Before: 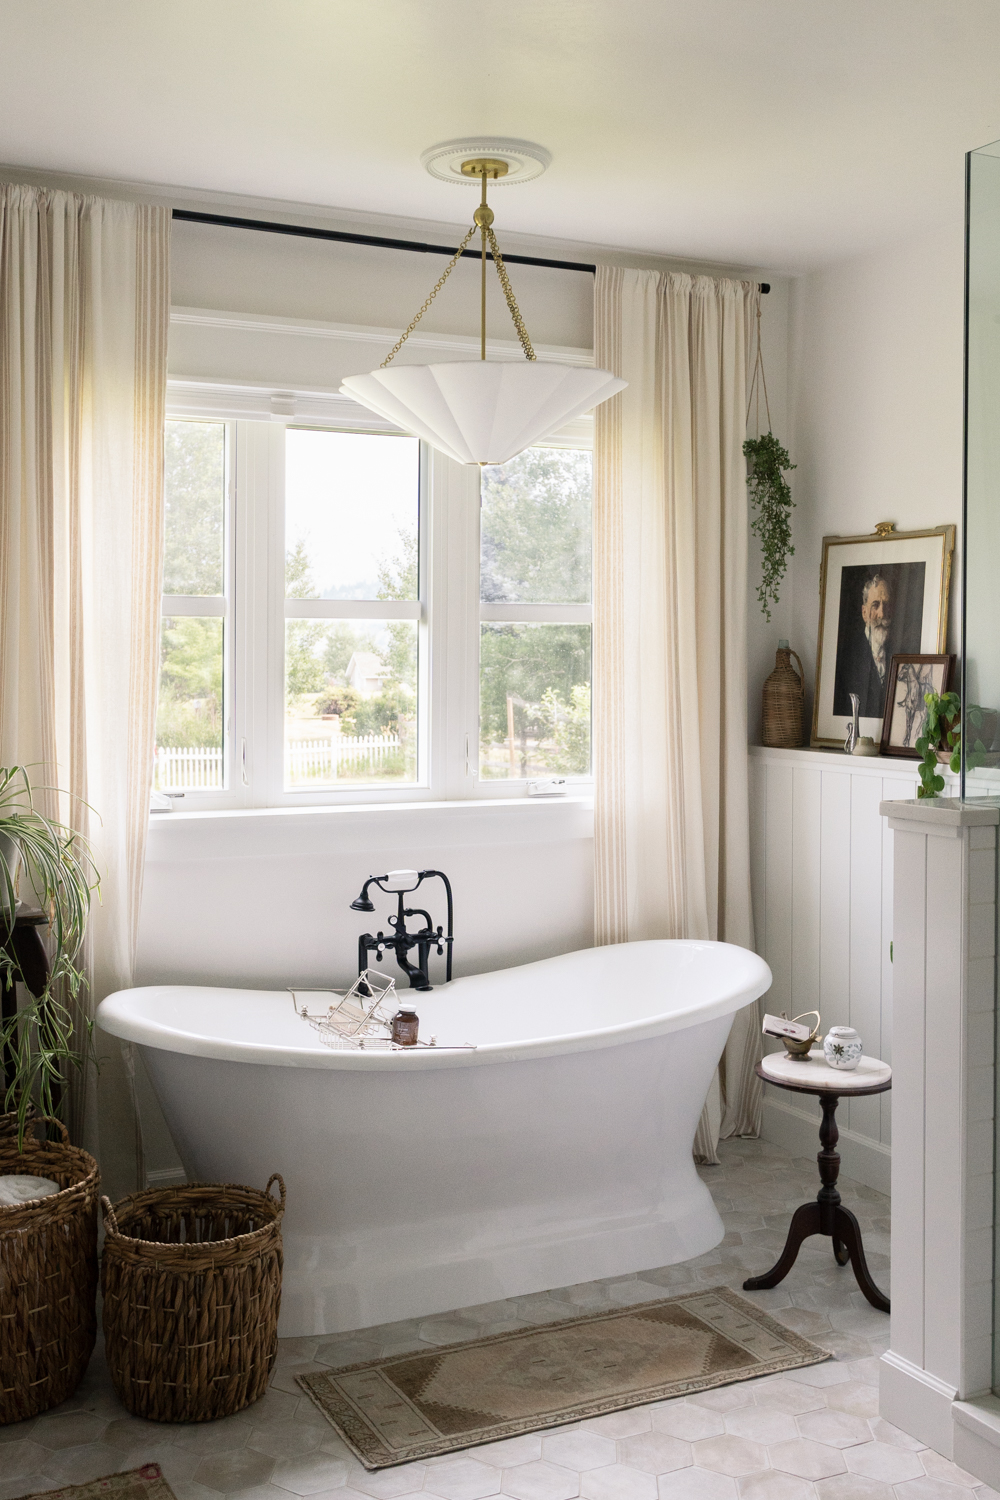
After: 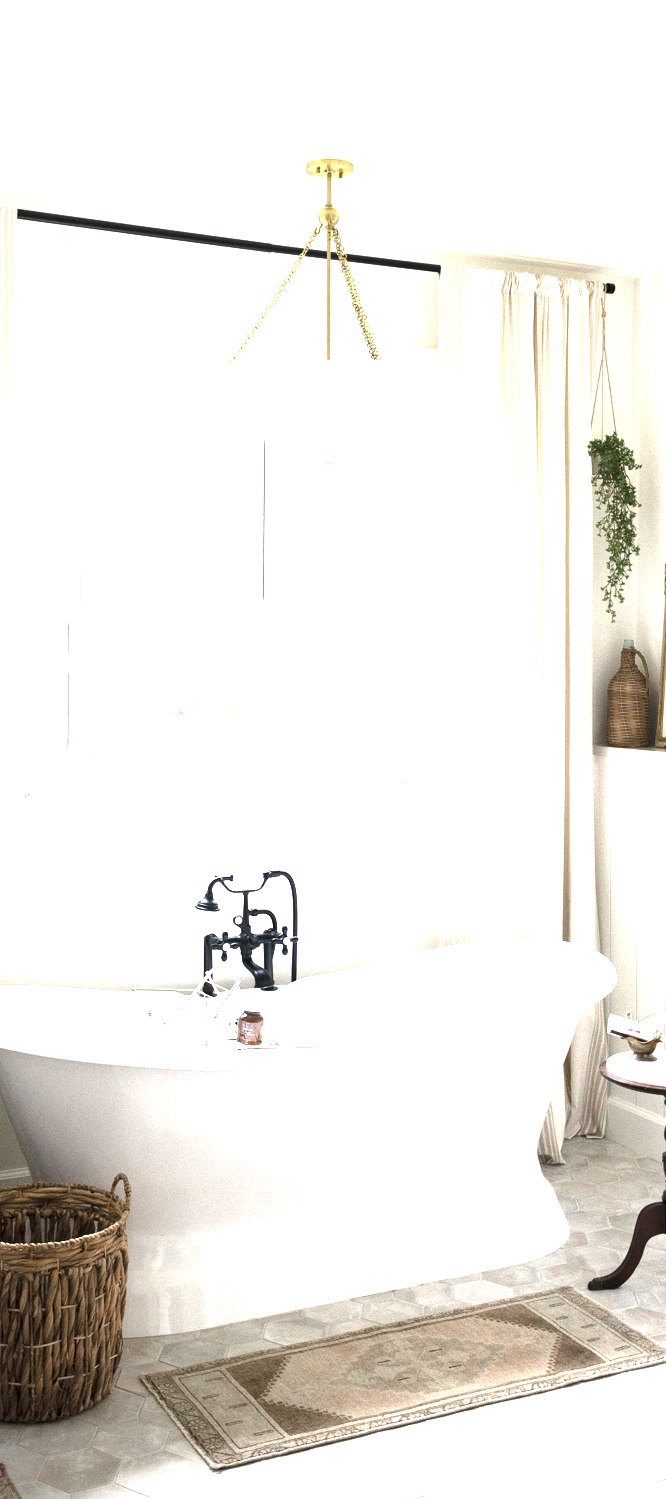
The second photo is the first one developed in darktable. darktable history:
crop and rotate: left 15.546%, right 17.787%
exposure: exposure 2.003 EV, compensate highlight preservation false
vignetting: fall-off radius 63.6%
contrast brightness saturation: saturation -0.17
shadows and highlights: shadows 4.1, highlights -17.6, soften with gaussian
